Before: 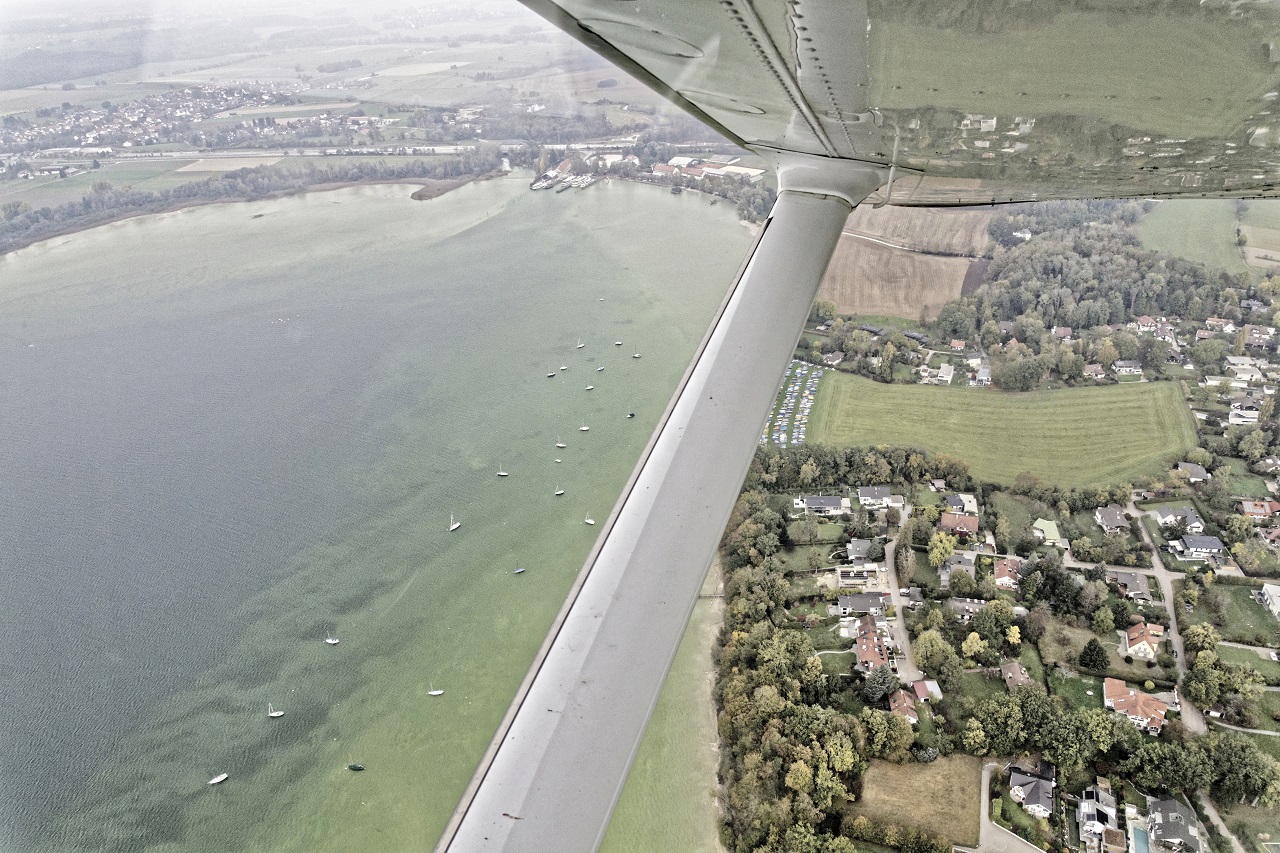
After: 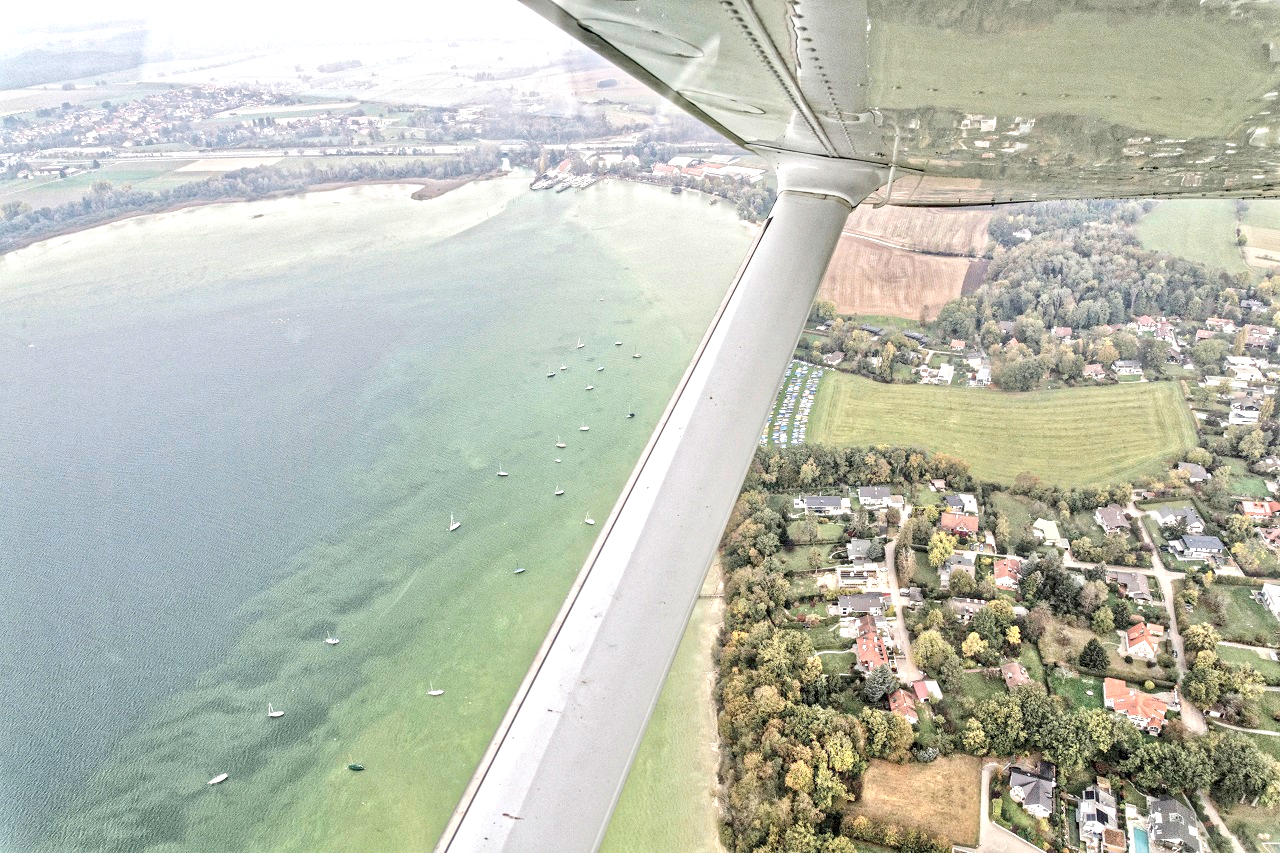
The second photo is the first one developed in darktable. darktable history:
exposure: exposure 0.559 EV, compensate highlight preservation false
local contrast: detail 130%
levels: levels [0, 0.43, 0.984]
